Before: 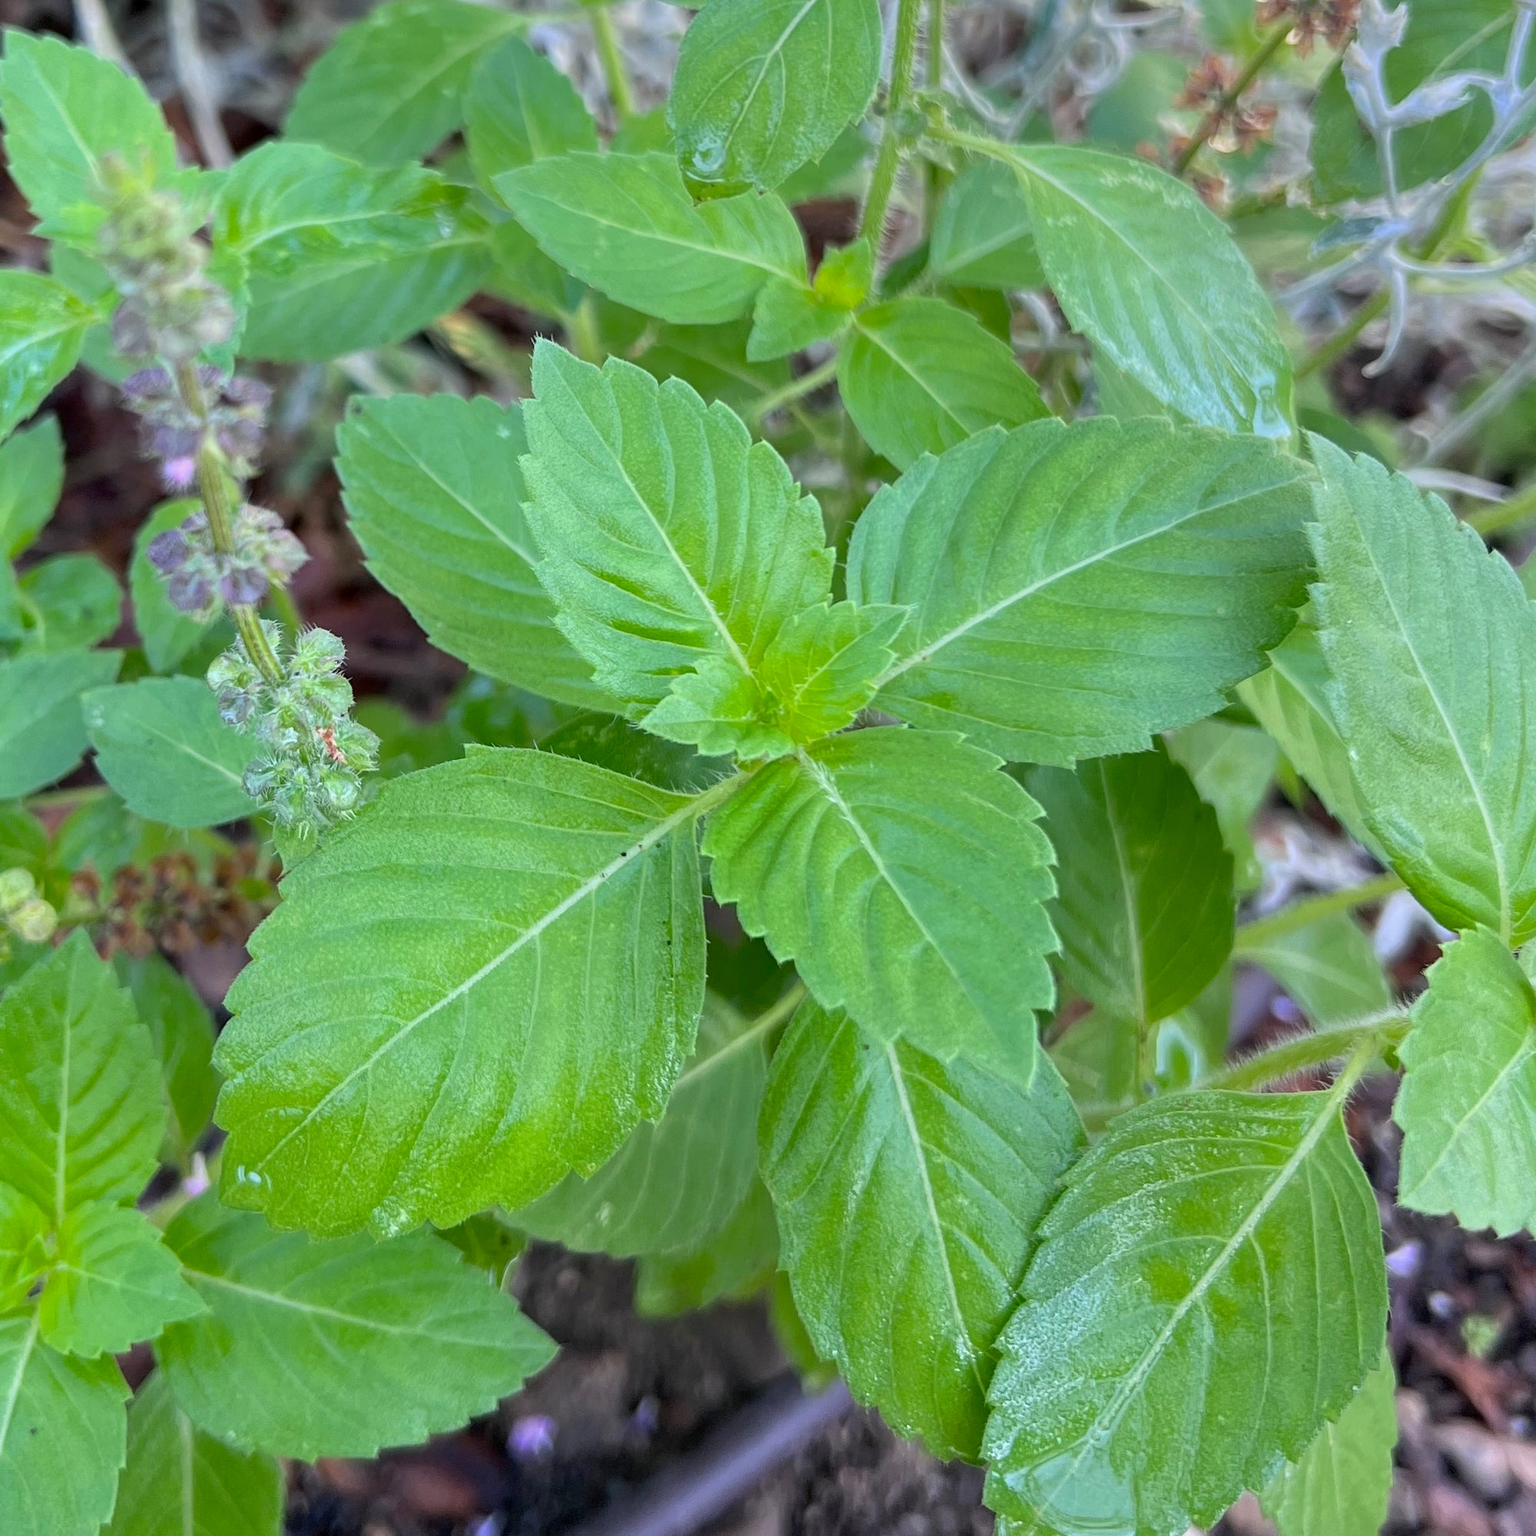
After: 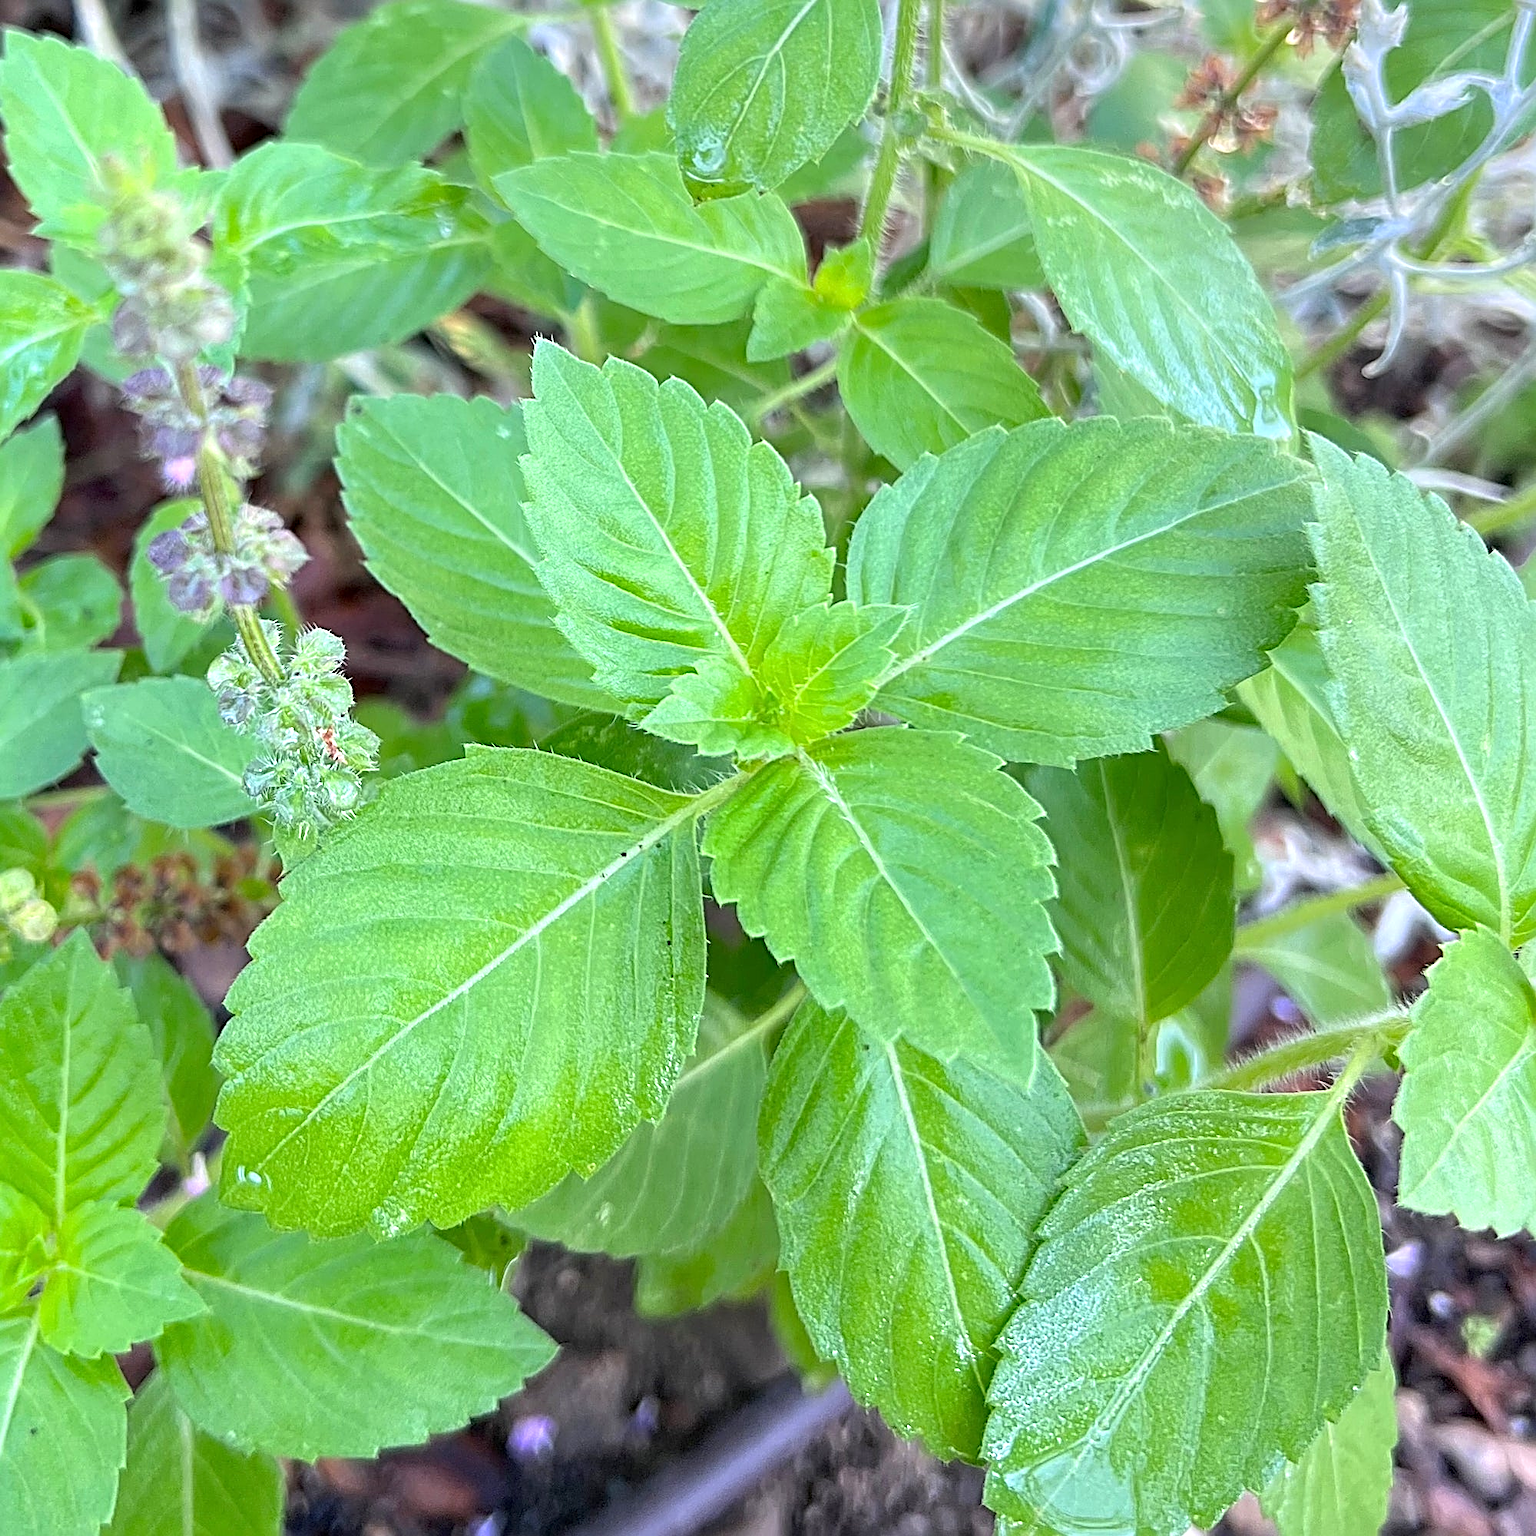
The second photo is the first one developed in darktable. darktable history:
exposure: exposure 0.6 EV, compensate highlight preservation false
sharpen: radius 3.025, amount 0.757
